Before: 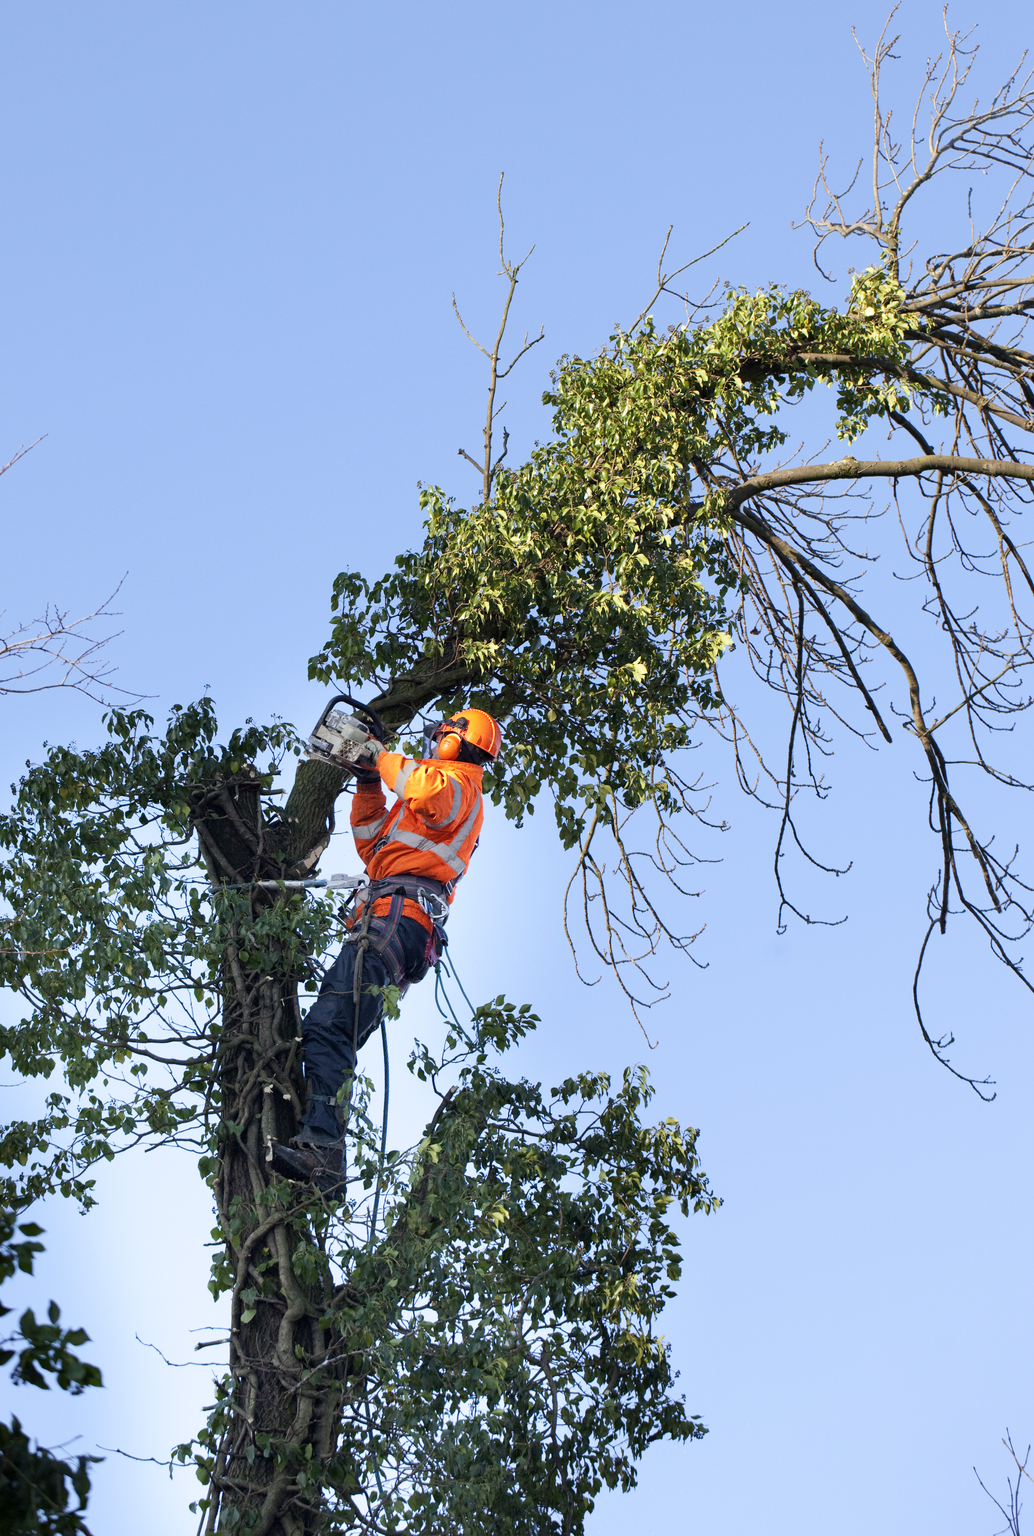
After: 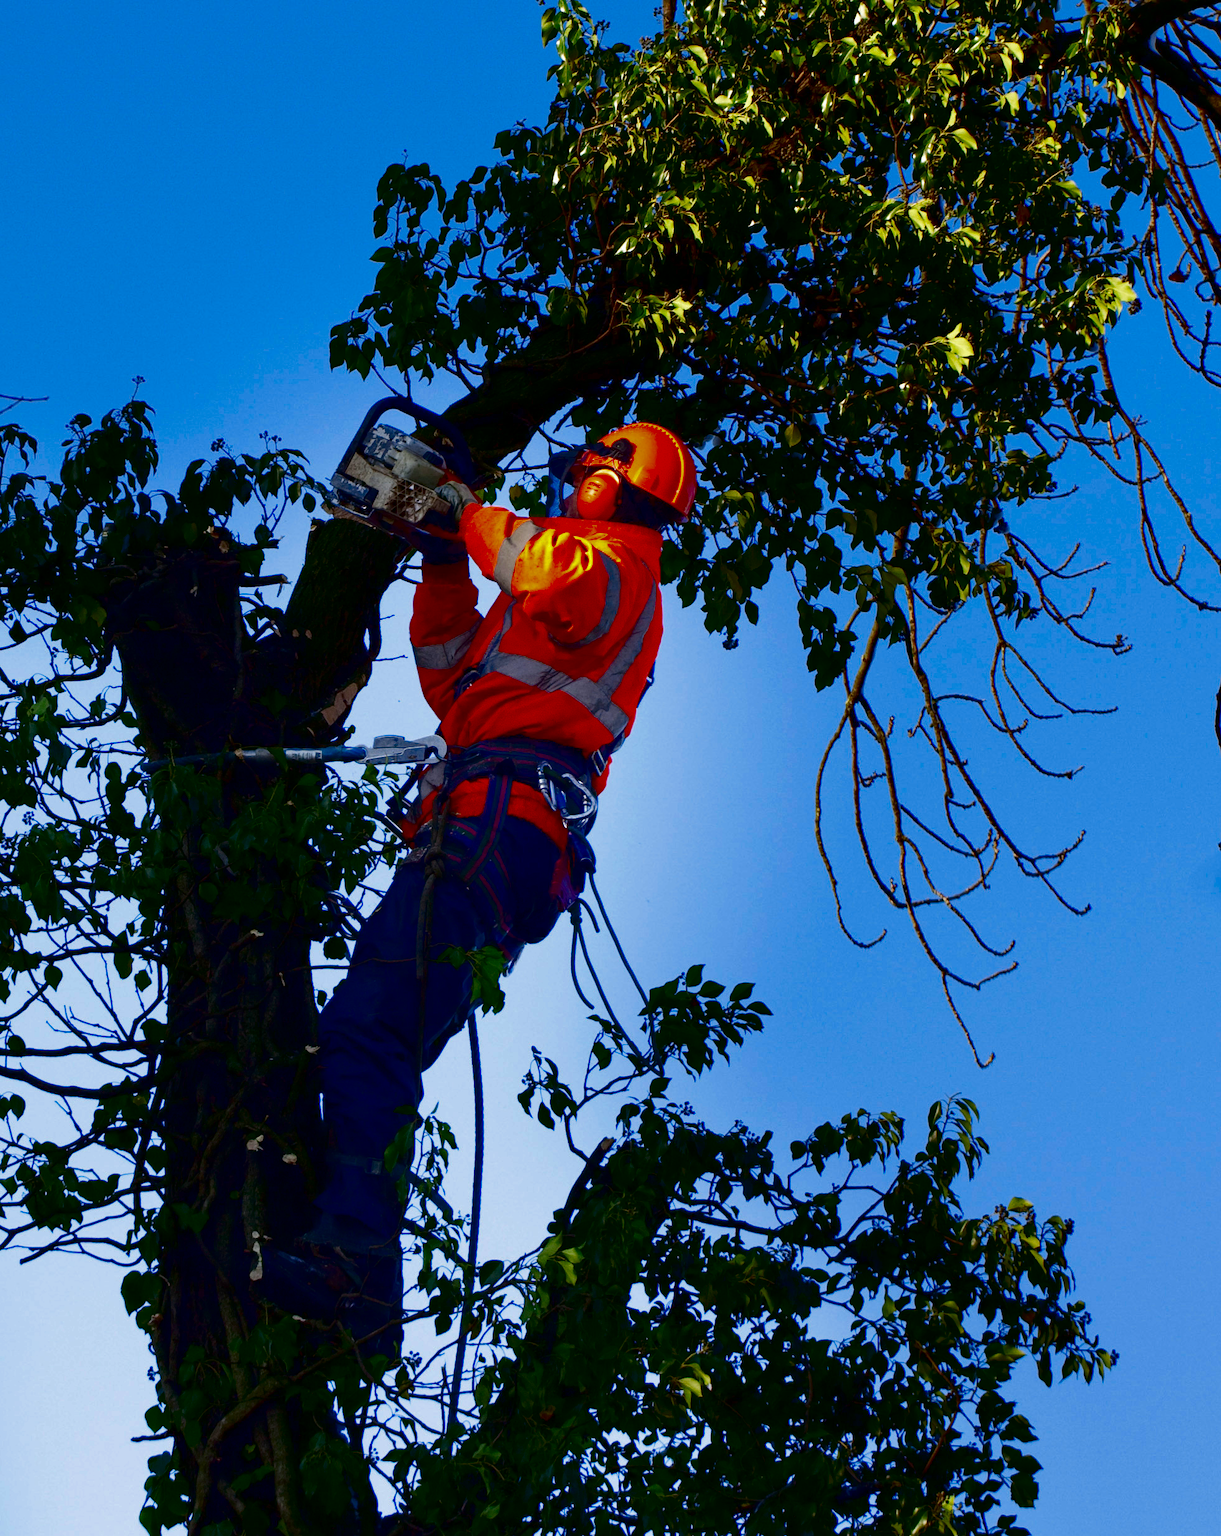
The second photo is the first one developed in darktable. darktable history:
crop: left 12.998%, top 31.665%, right 24.724%, bottom 15.613%
contrast brightness saturation: brightness -0.992, saturation 1
